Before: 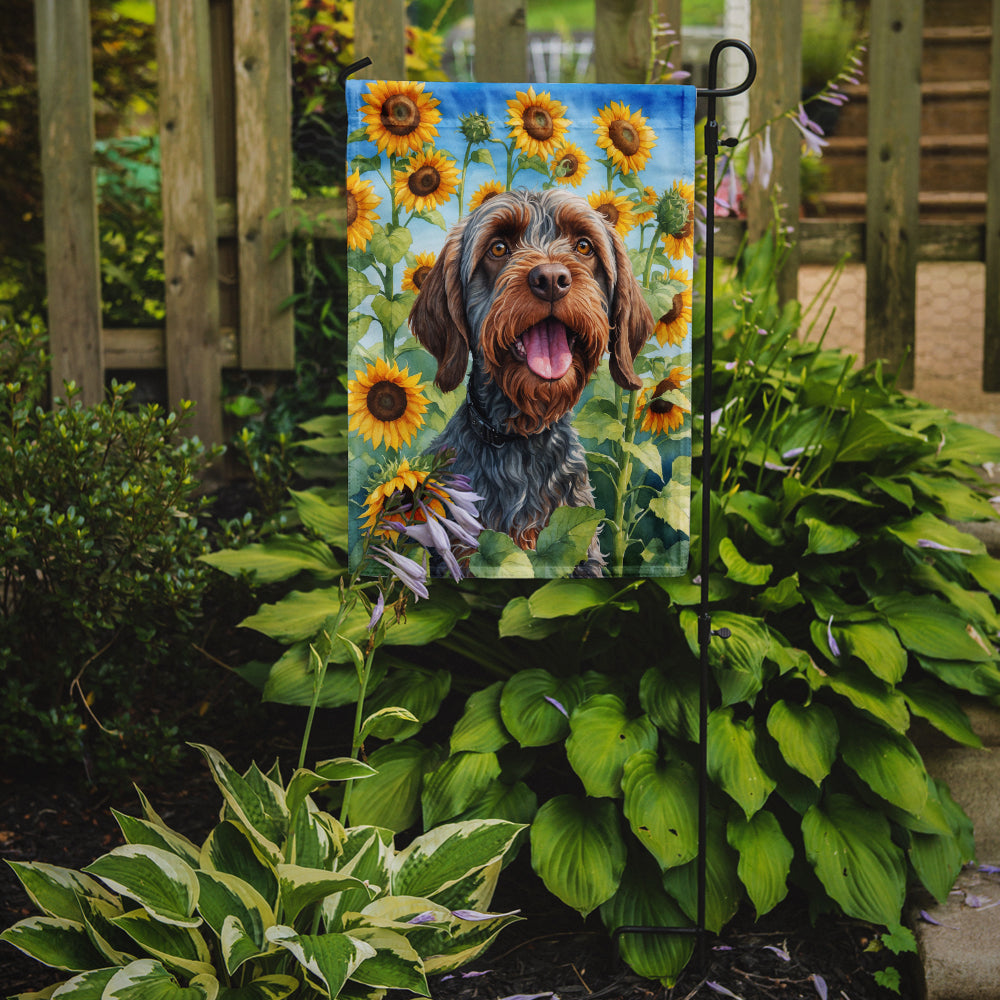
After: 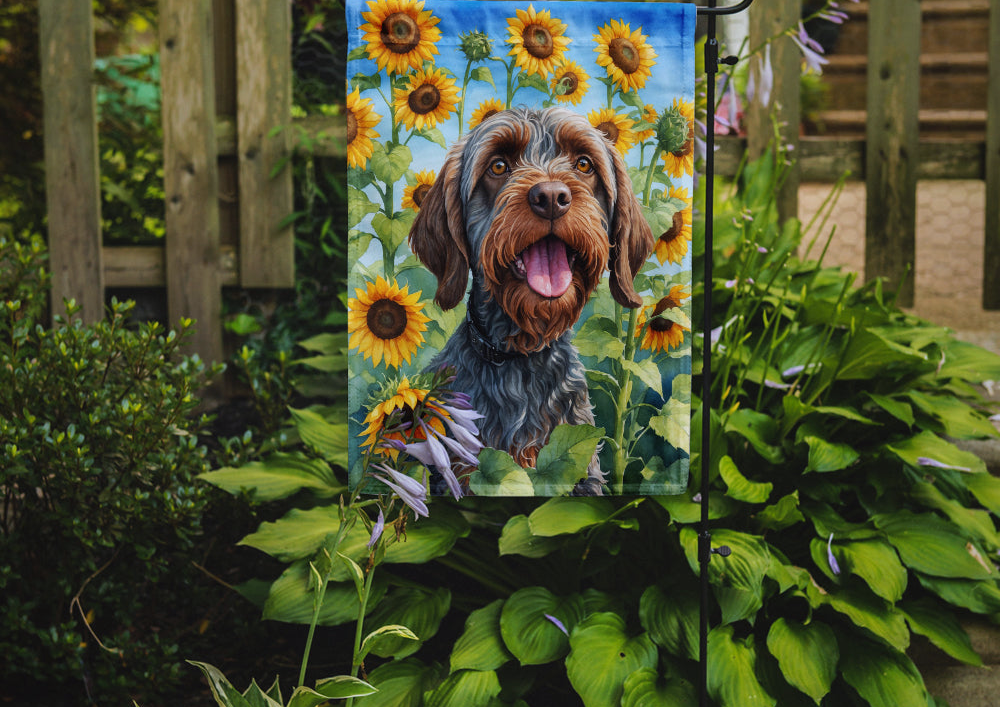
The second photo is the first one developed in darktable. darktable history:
crop and rotate: top 8.293%, bottom 20.996%
white balance: red 0.967, blue 1.049
